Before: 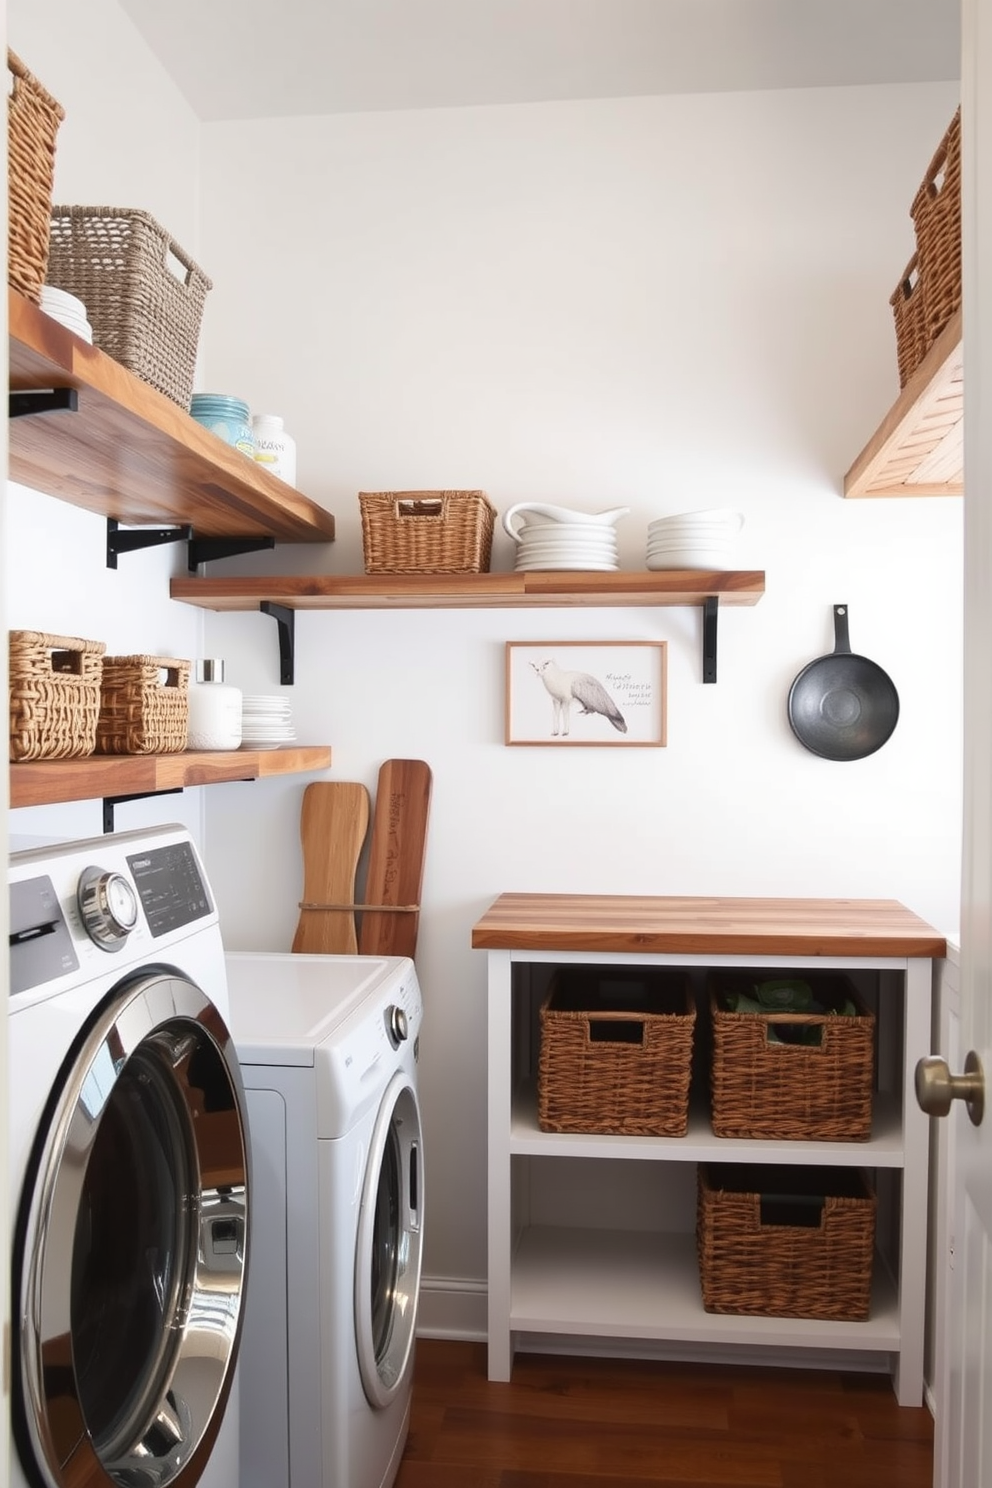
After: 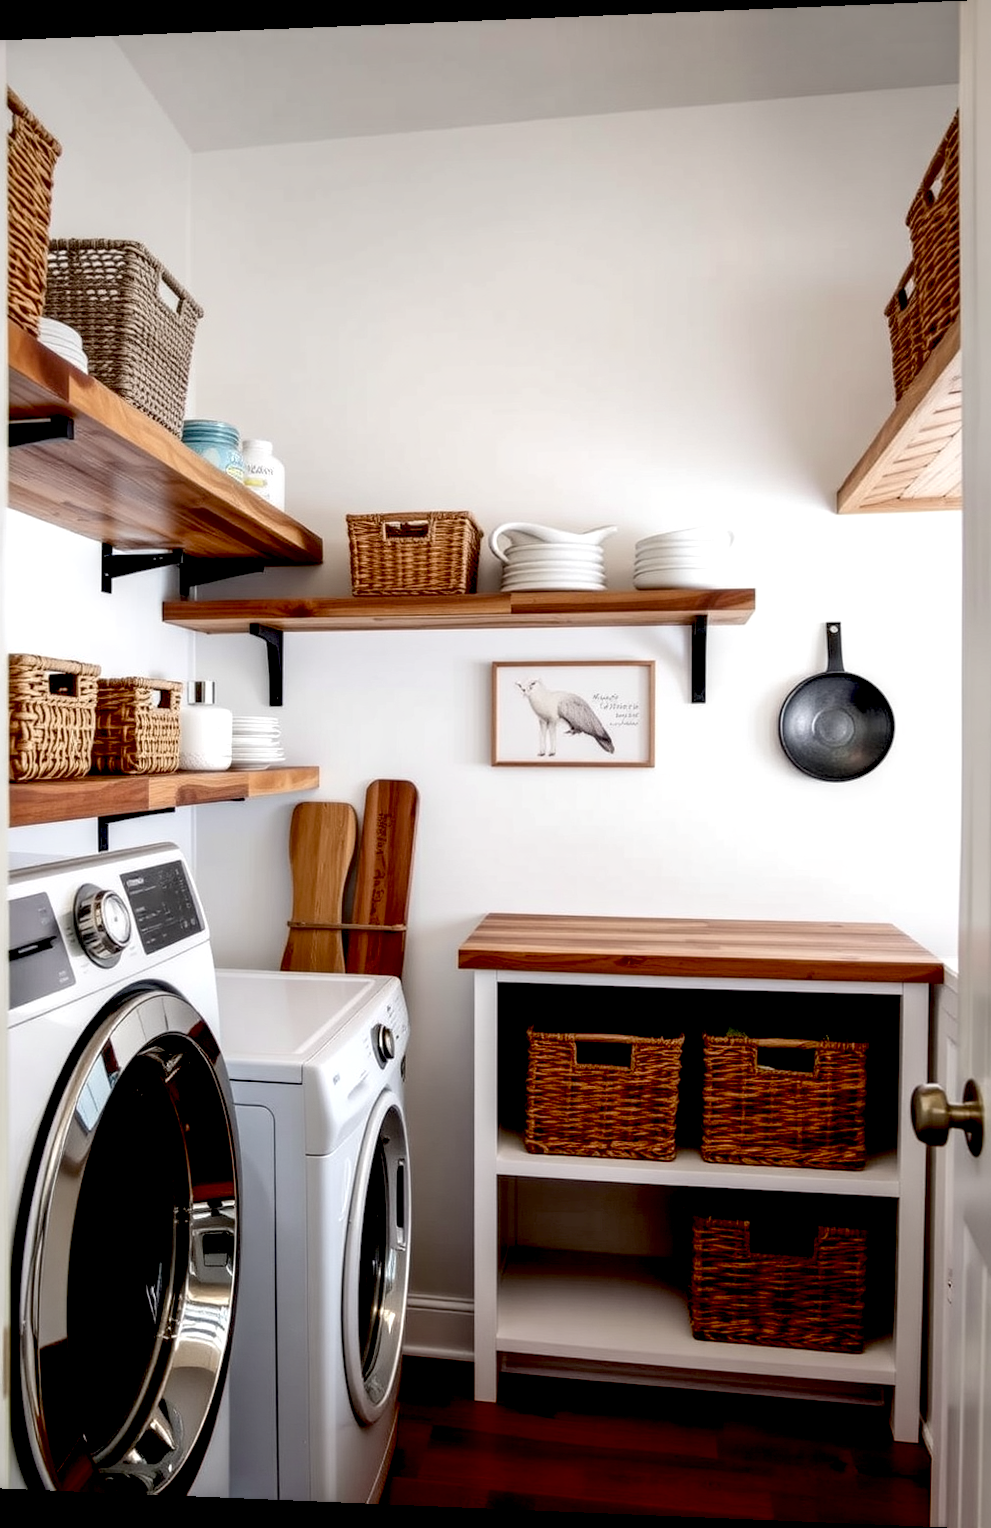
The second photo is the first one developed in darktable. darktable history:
rotate and perspective: lens shift (horizontal) -0.055, automatic cropping off
exposure: black level correction 0.047, exposure 0.013 EV, compensate highlight preservation false
local contrast: highlights 60%, shadows 60%, detail 160%
